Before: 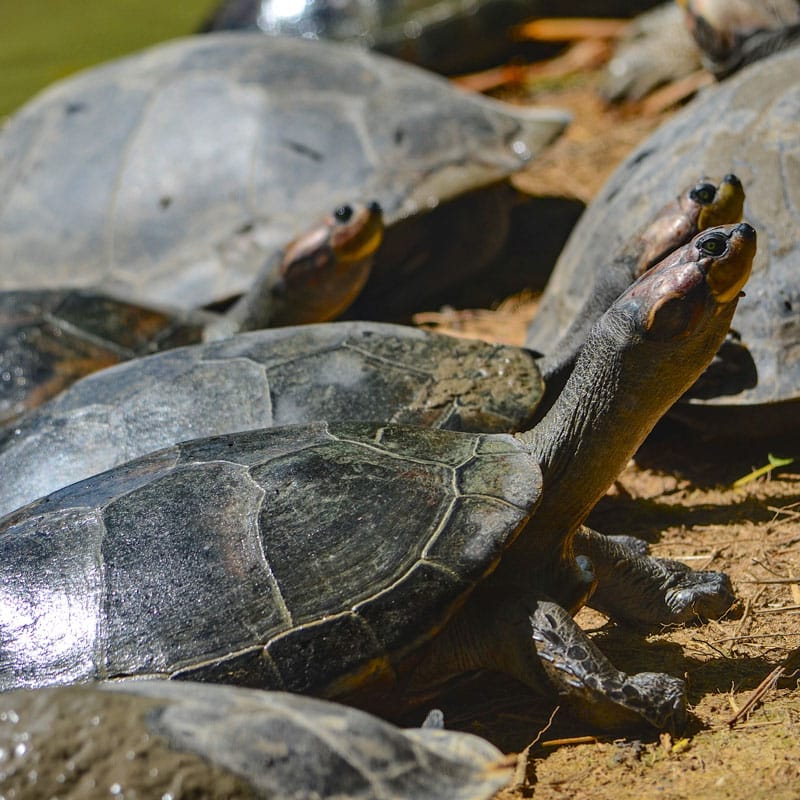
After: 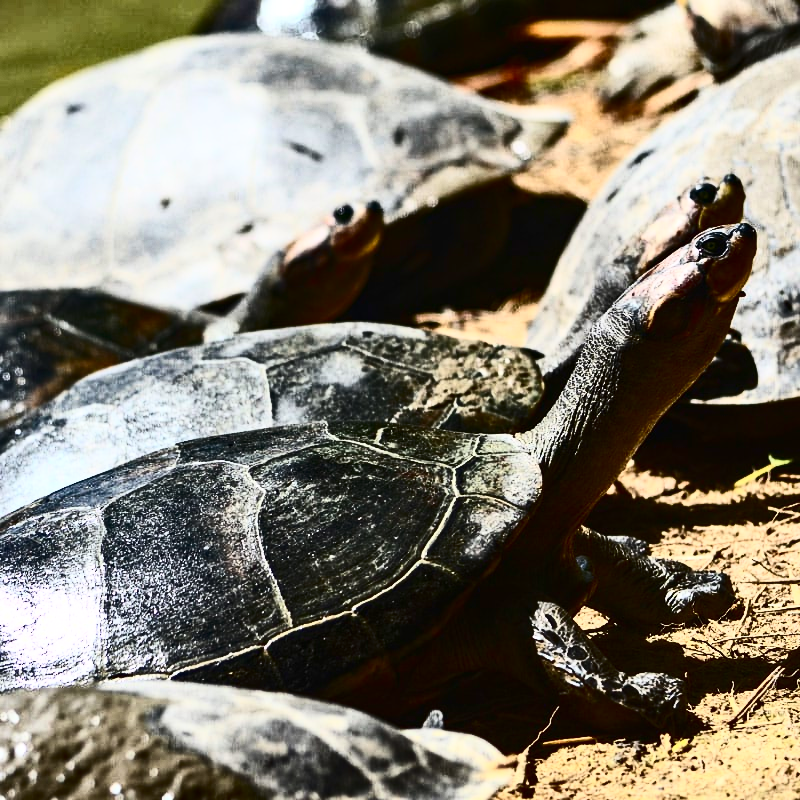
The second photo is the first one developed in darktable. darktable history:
contrast brightness saturation: contrast 0.946, brightness 0.195
